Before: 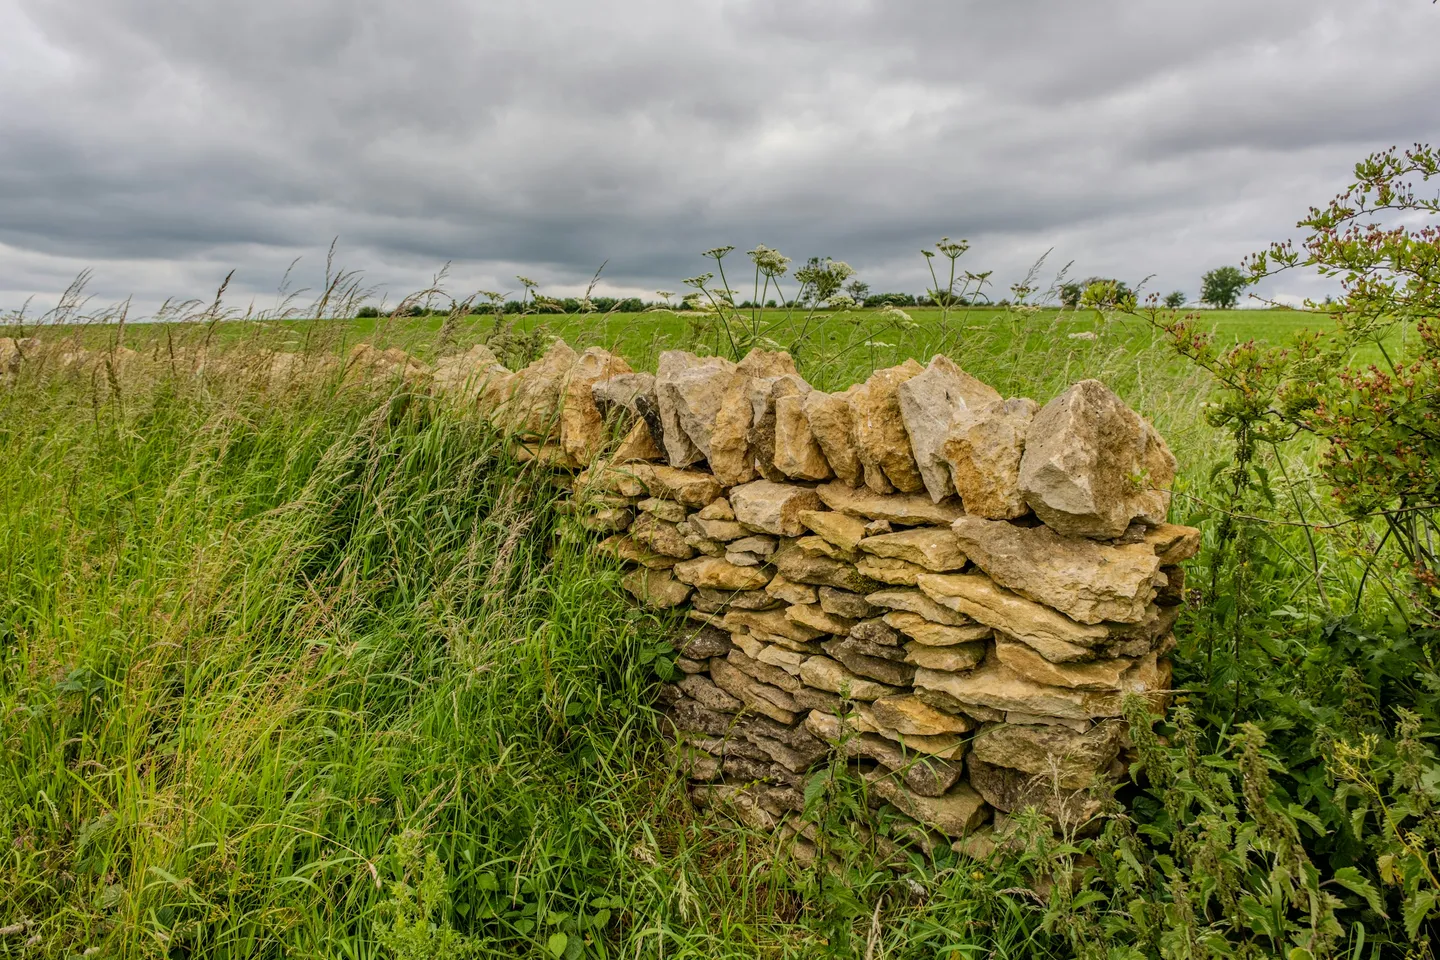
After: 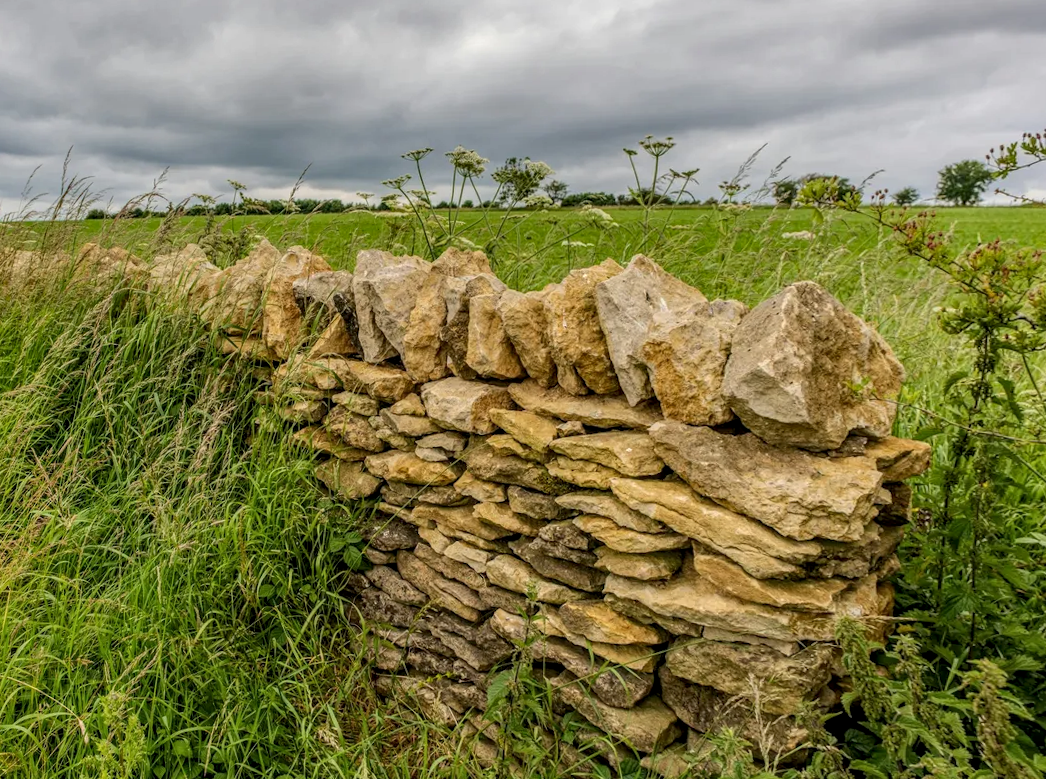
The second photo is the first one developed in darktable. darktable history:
local contrast: on, module defaults
crop and rotate: left 13.15%, top 5.251%, right 12.609%
rotate and perspective: rotation 1.69°, lens shift (vertical) -0.023, lens shift (horizontal) -0.291, crop left 0.025, crop right 0.988, crop top 0.092, crop bottom 0.842
